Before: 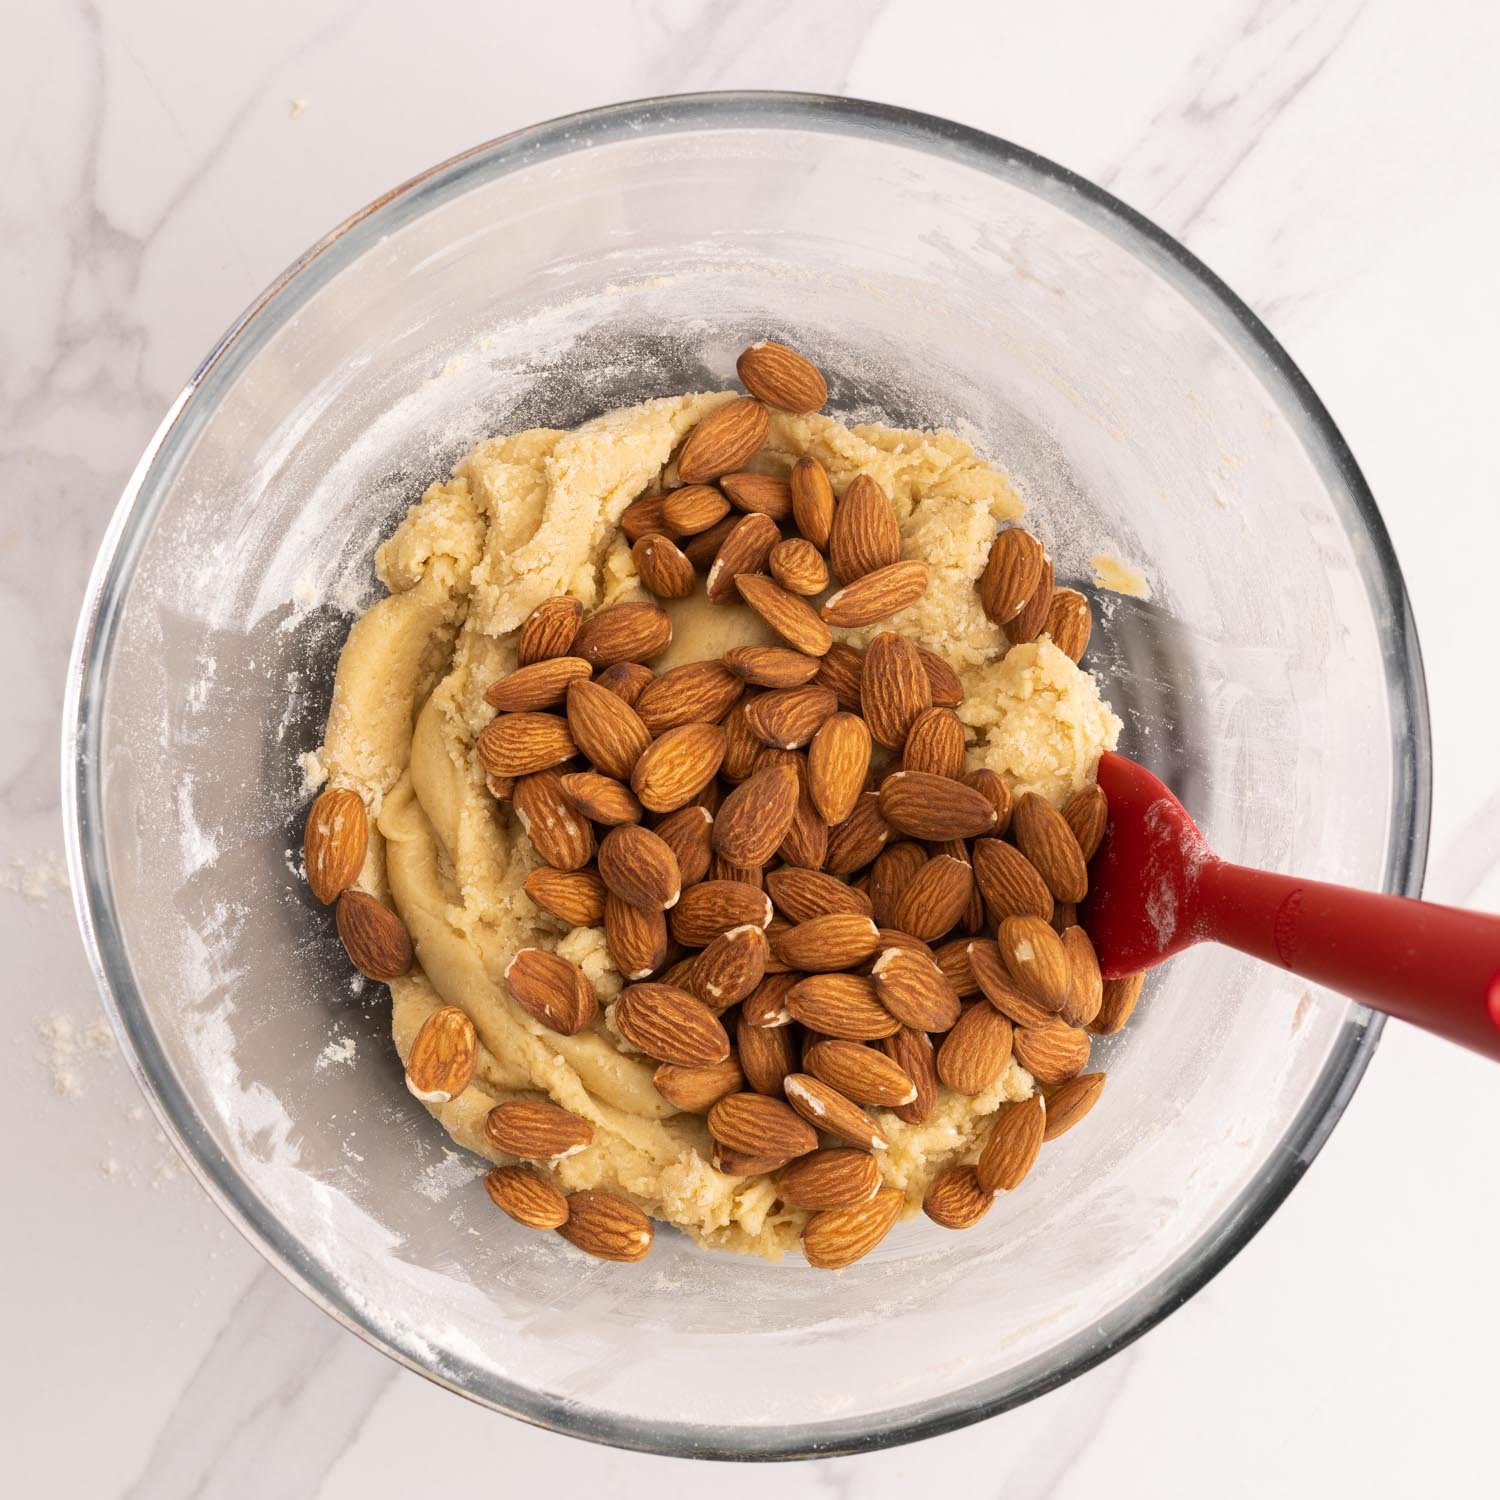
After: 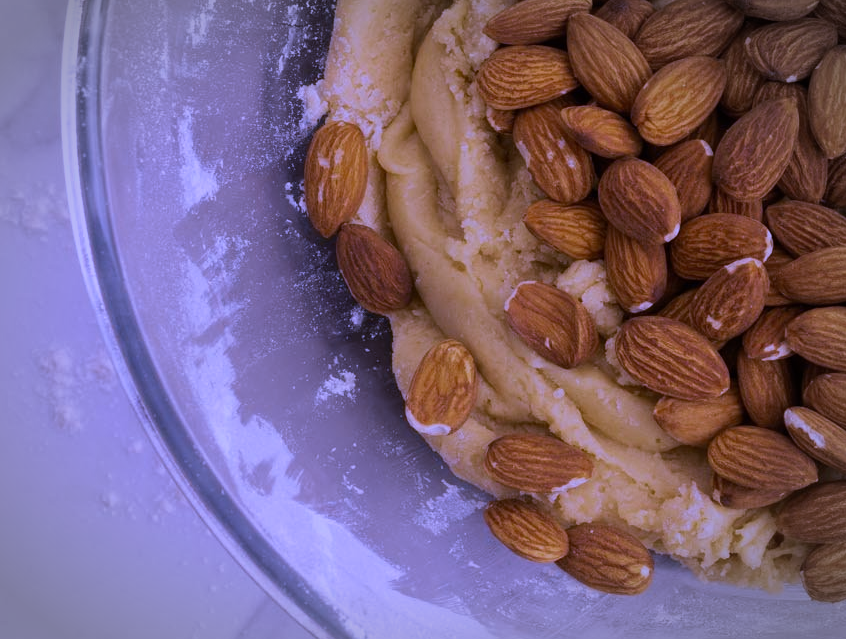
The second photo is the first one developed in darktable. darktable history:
velvia: on, module defaults
white balance: red 0.98, blue 1.61
exposure: exposure -1 EV, compensate highlight preservation false
crop: top 44.483%, right 43.593%, bottom 12.892%
vignetting: automatic ratio true
